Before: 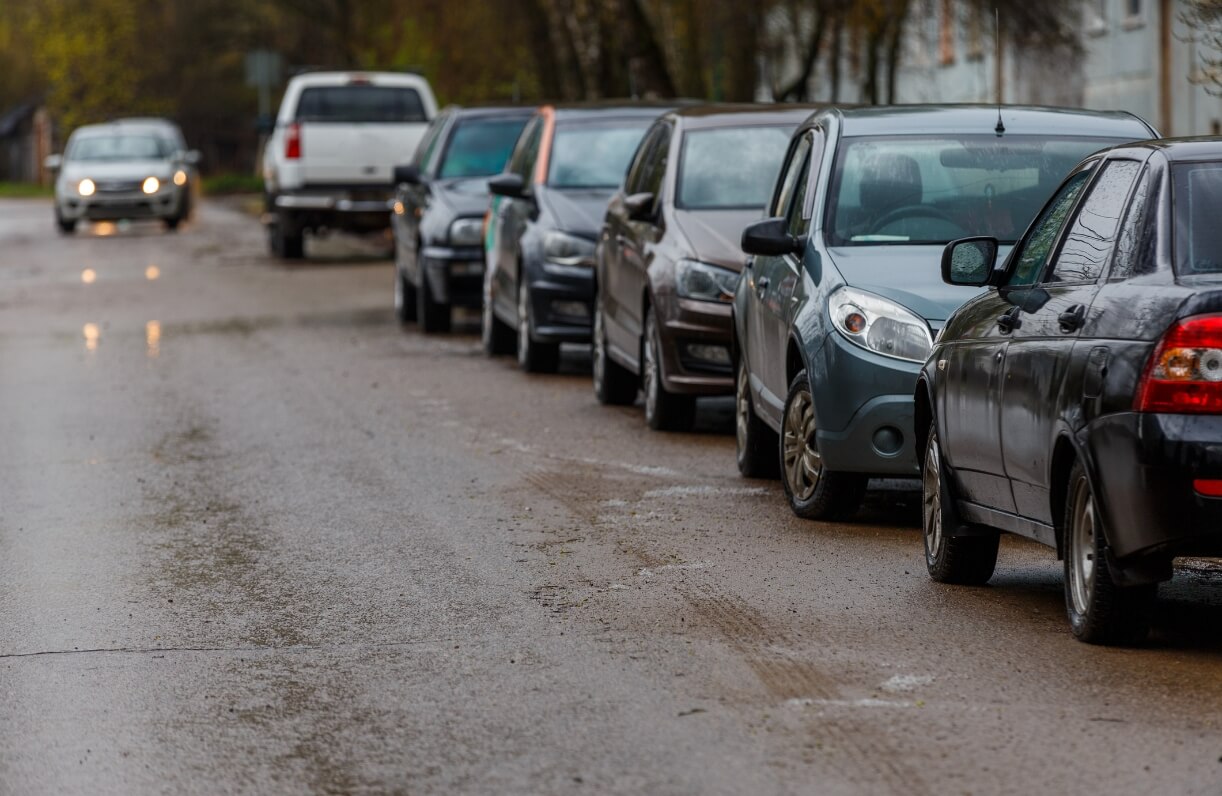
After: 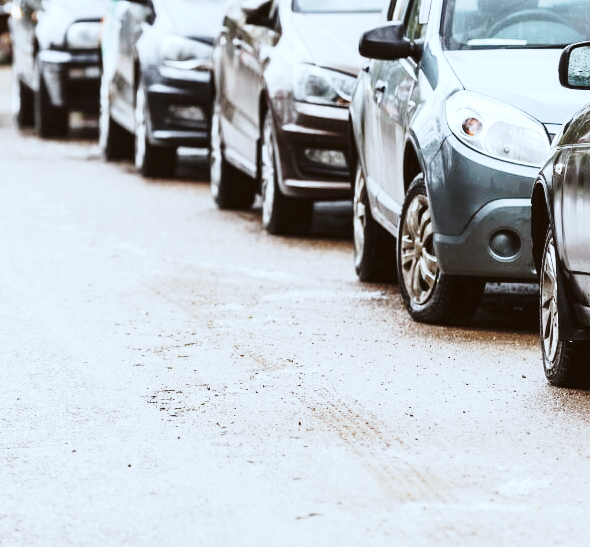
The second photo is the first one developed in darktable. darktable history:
crop: left 31.343%, top 24.684%, right 20.33%, bottom 6.512%
base curve: curves: ch0 [(0, 0) (0.028, 0.03) (0.121, 0.232) (0.46, 0.748) (0.859, 0.968) (1, 1)], preserve colors none
contrast brightness saturation: contrast -0.063, saturation -0.397
exposure: black level correction 0, exposure 1.554 EV, compensate exposure bias true, compensate highlight preservation false
color correction: highlights a* -3.02, highlights b* -6.94, shadows a* 3.18, shadows b* 5.37
tone equalizer: -8 EV -0.744 EV, -7 EV -0.713 EV, -6 EV -0.63 EV, -5 EV -0.391 EV, -3 EV 0.396 EV, -2 EV 0.6 EV, -1 EV 0.692 EV, +0 EV 0.766 EV, edges refinement/feathering 500, mask exposure compensation -1.57 EV, preserve details no
tone curve: curves: ch0 [(0, 0) (0.822, 0.825) (0.994, 0.955)]; ch1 [(0, 0) (0.226, 0.261) (0.383, 0.397) (0.46, 0.46) (0.498, 0.501) (0.524, 0.543) (0.578, 0.575) (1, 1)]; ch2 [(0, 0) (0.438, 0.456) (0.5, 0.495) (0.547, 0.515) (0.597, 0.58) (0.629, 0.603) (1, 1)], preserve colors none
